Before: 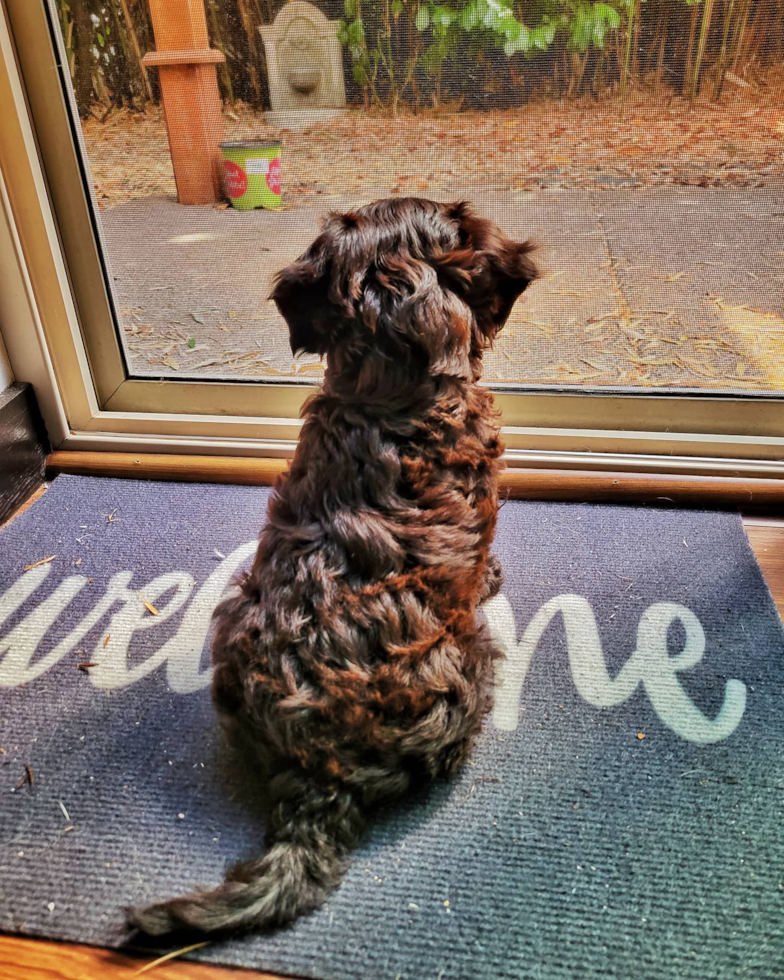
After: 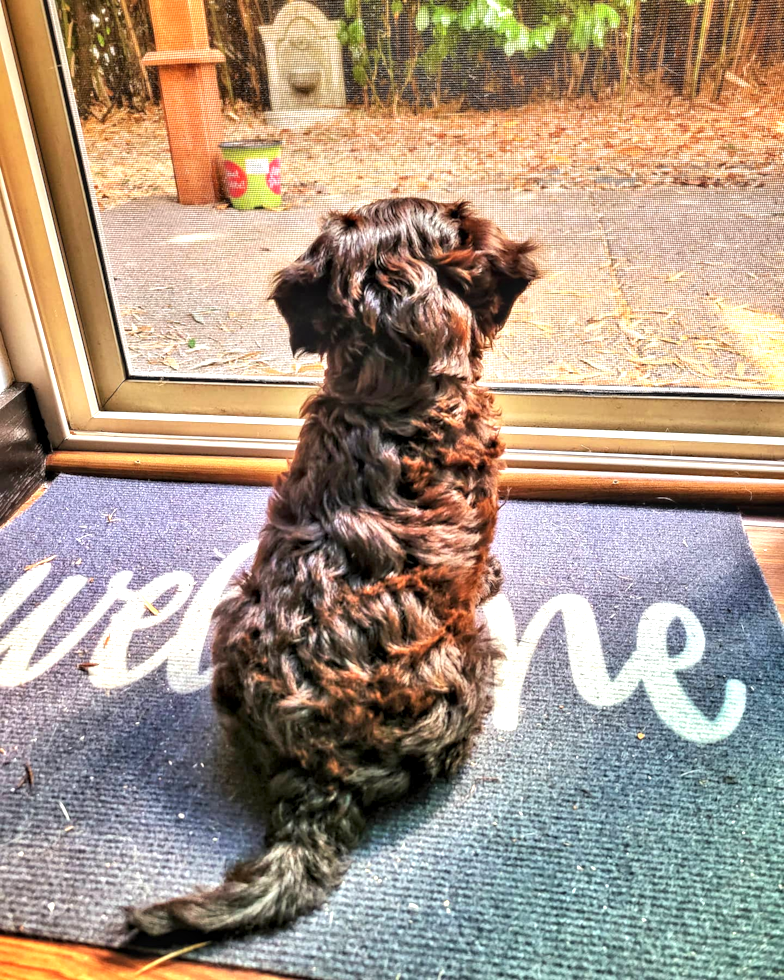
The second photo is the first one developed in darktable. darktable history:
local contrast: detail 130%
exposure: exposure 1 EV, compensate highlight preservation false
